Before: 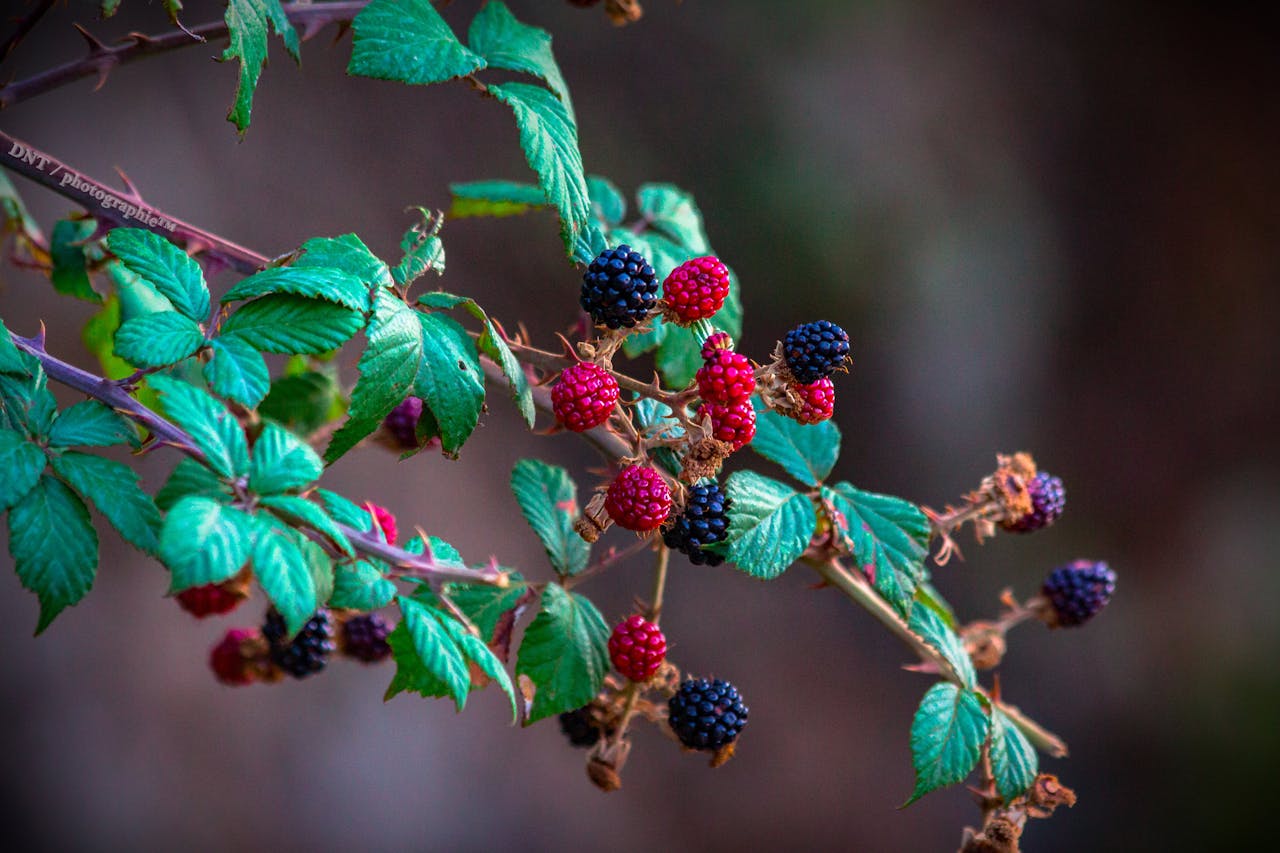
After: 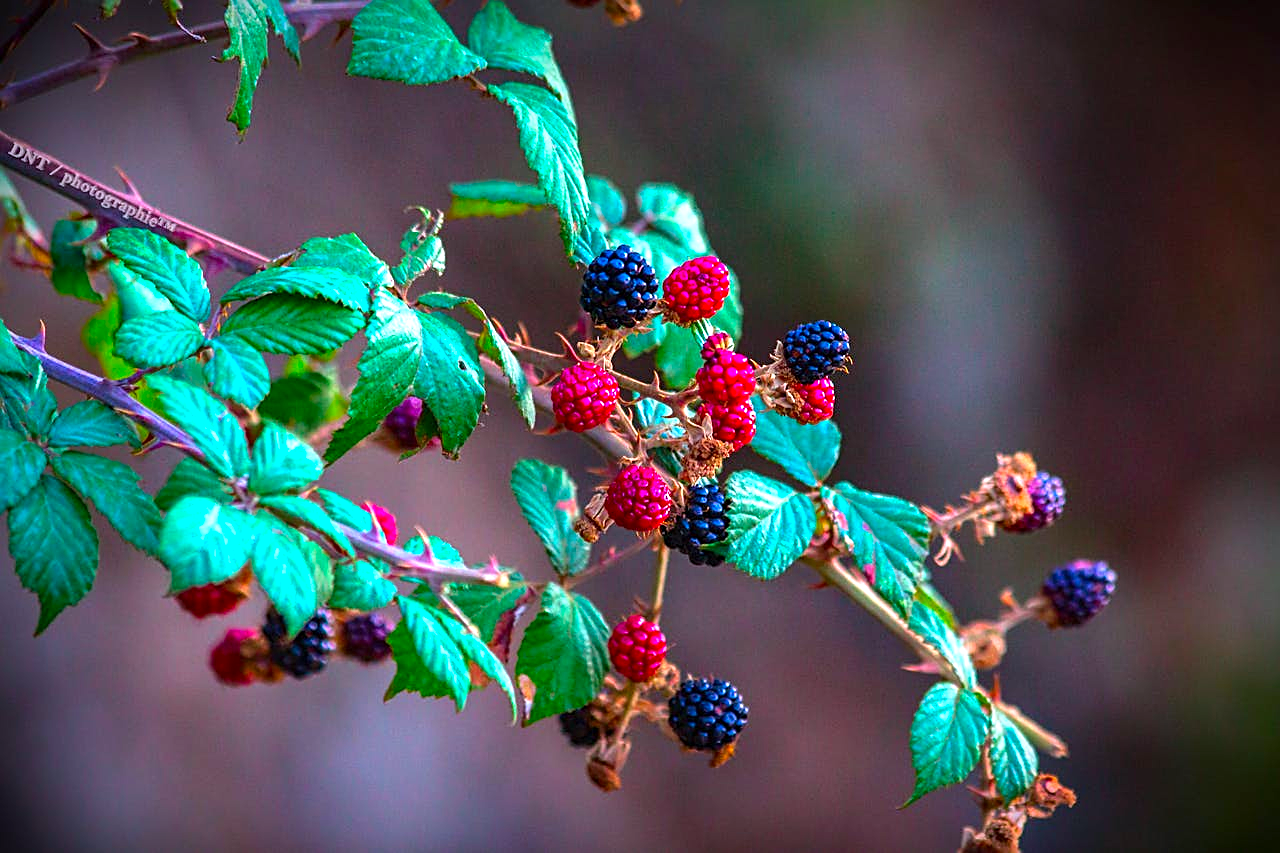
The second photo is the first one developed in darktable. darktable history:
sharpen: on, module defaults
exposure: black level correction 0, exposure 0.7 EV, compensate exposure bias true, compensate highlight preservation false
color correction: saturation 1.34
white balance: red 0.974, blue 1.044
